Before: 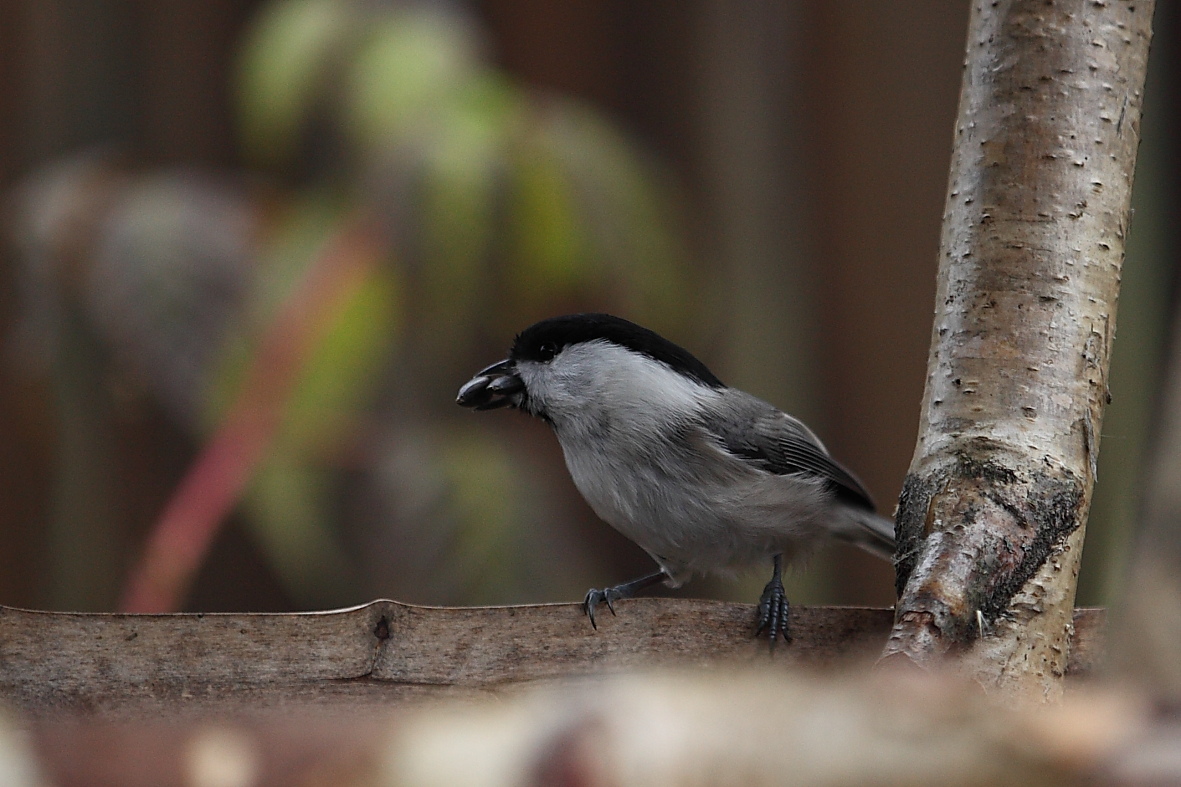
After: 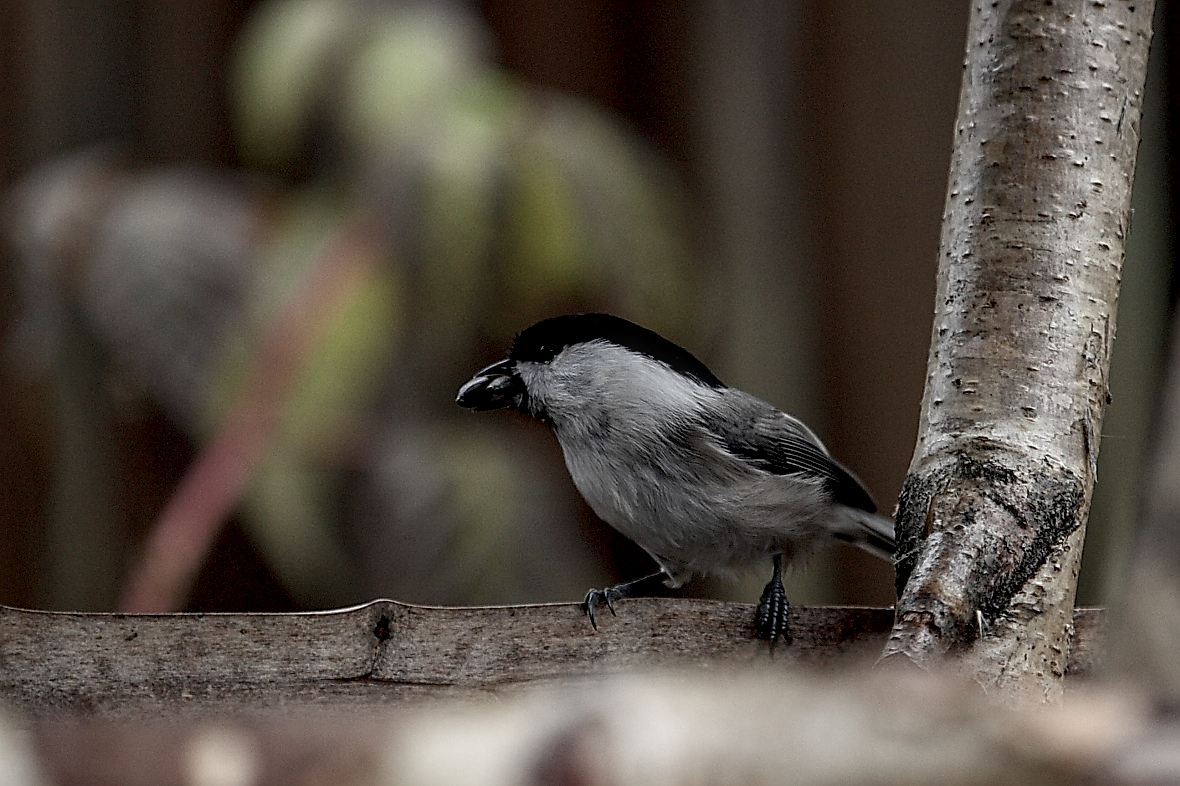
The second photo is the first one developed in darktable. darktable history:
sharpen: on, module defaults
contrast brightness saturation: contrast -0.041, saturation -0.411
tone equalizer: -7 EV 0.13 EV, mask exposure compensation -0.495 EV
local contrast: detail 130%
exposure: black level correction 0.014, compensate highlight preservation false
